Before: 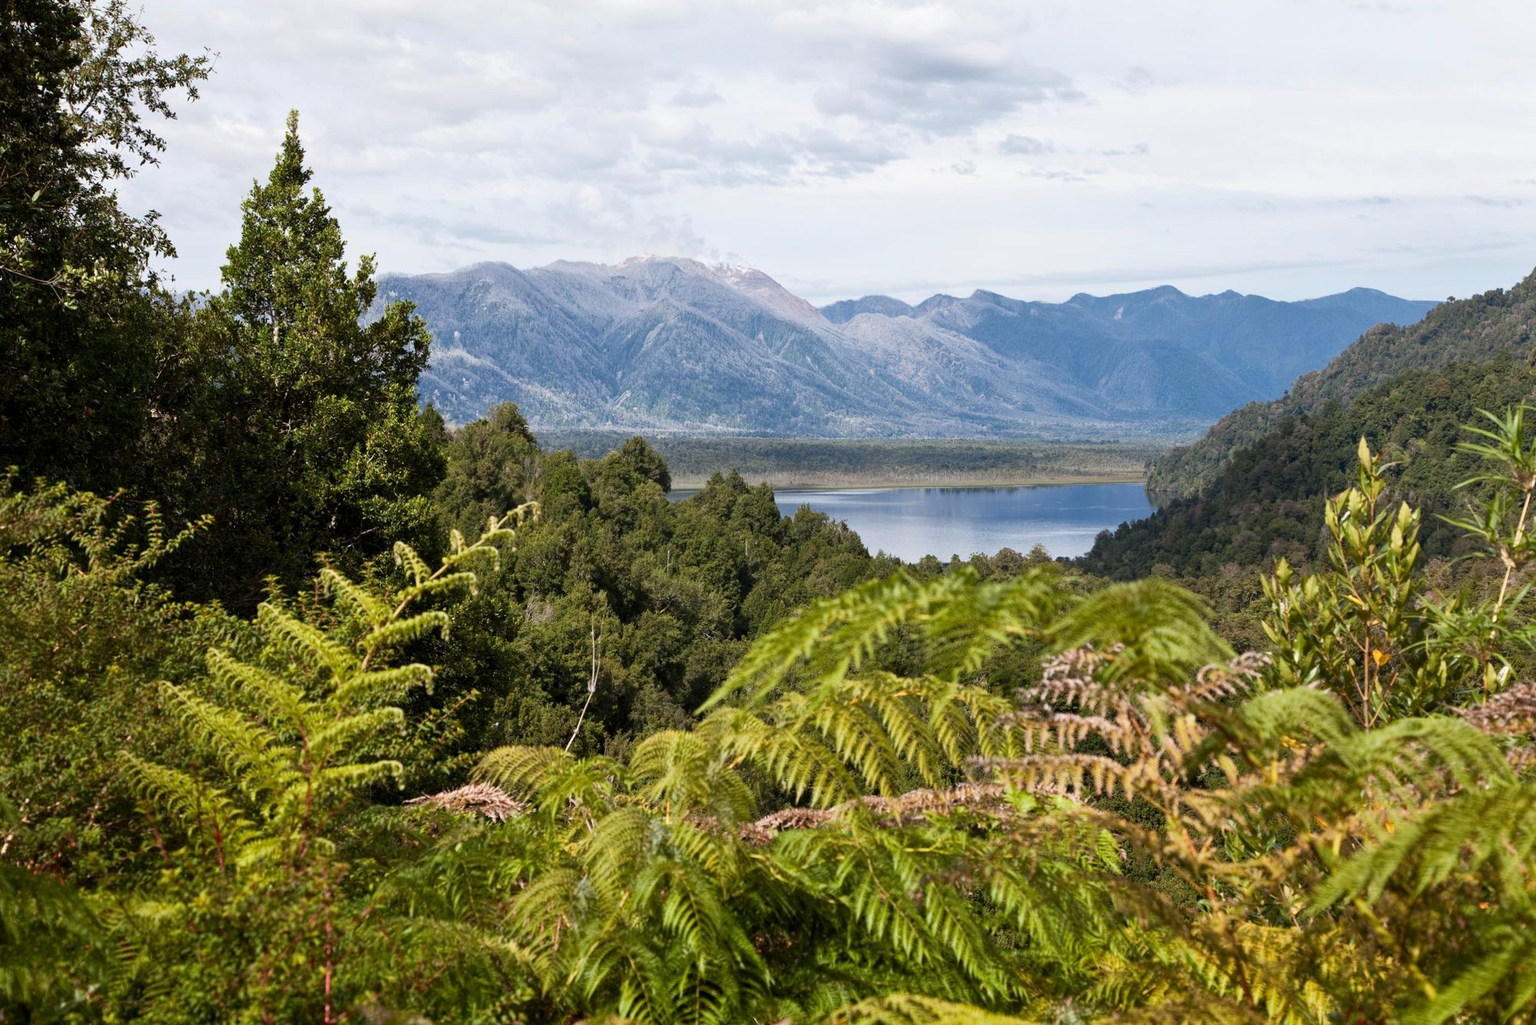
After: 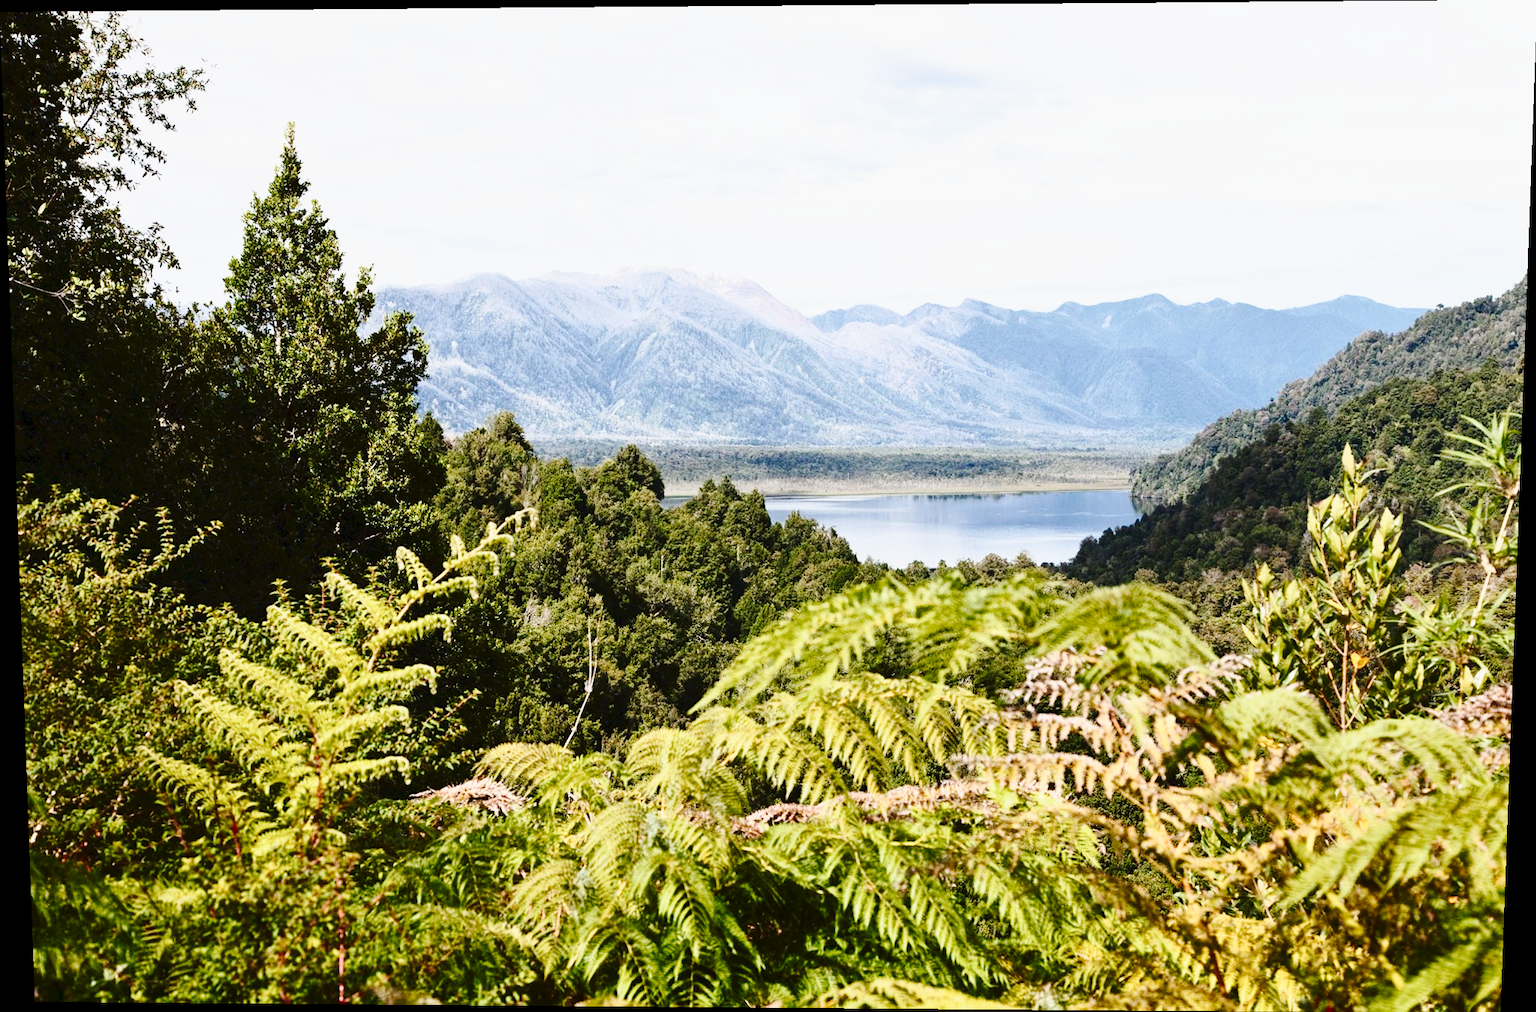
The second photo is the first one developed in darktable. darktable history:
tone curve: curves: ch0 [(0, 0) (0.003, 0.034) (0.011, 0.038) (0.025, 0.046) (0.044, 0.054) (0.069, 0.06) (0.1, 0.079) (0.136, 0.114) (0.177, 0.151) (0.224, 0.213) (0.277, 0.293) (0.335, 0.385) (0.399, 0.482) (0.468, 0.578) (0.543, 0.655) (0.623, 0.724) (0.709, 0.786) (0.801, 0.854) (0.898, 0.922) (1, 1)], preserve colors none
rotate and perspective: lens shift (vertical) 0.048, lens shift (horizontal) -0.024, automatic cropping off
base curve: curves: ch0 [(0, 0) (0.088, 0.125) (0.176, 0.251) (0.354, 0.501) (0.613, 0.749) (1, 0.877)], preserve colors none
contrast brightness saturation: contrast 0.28
